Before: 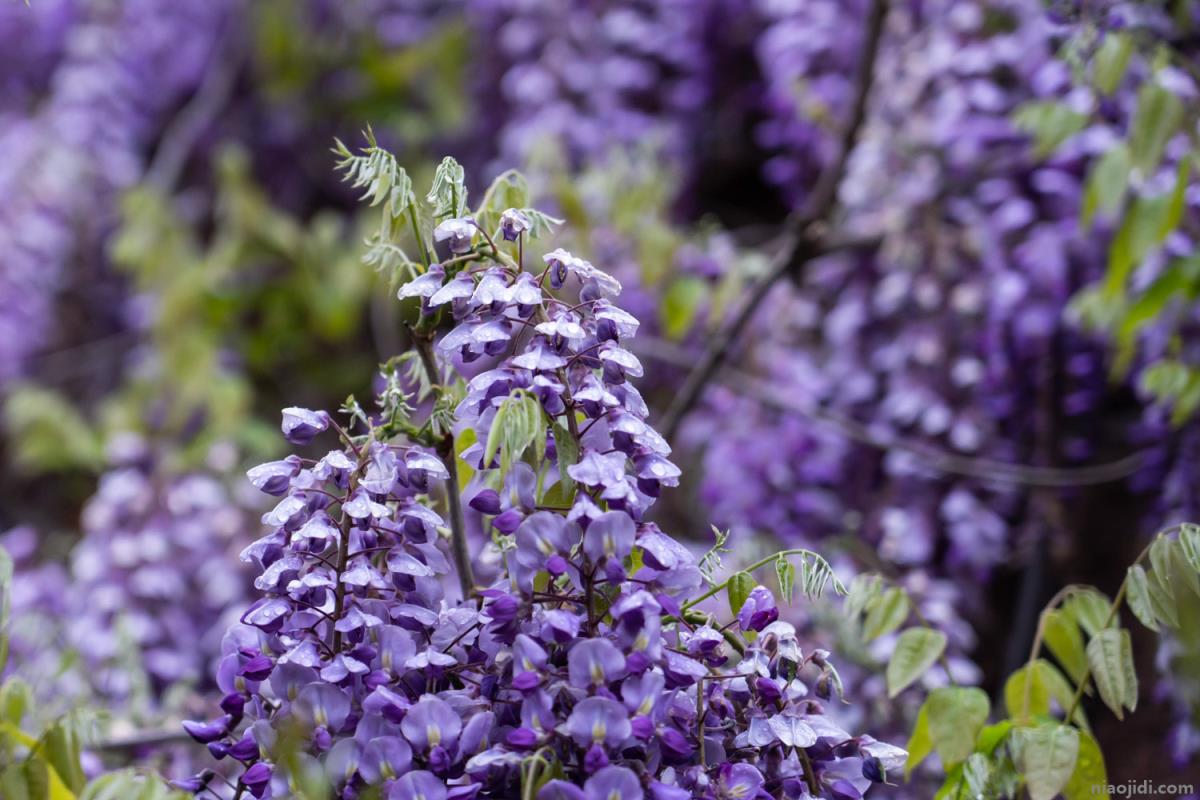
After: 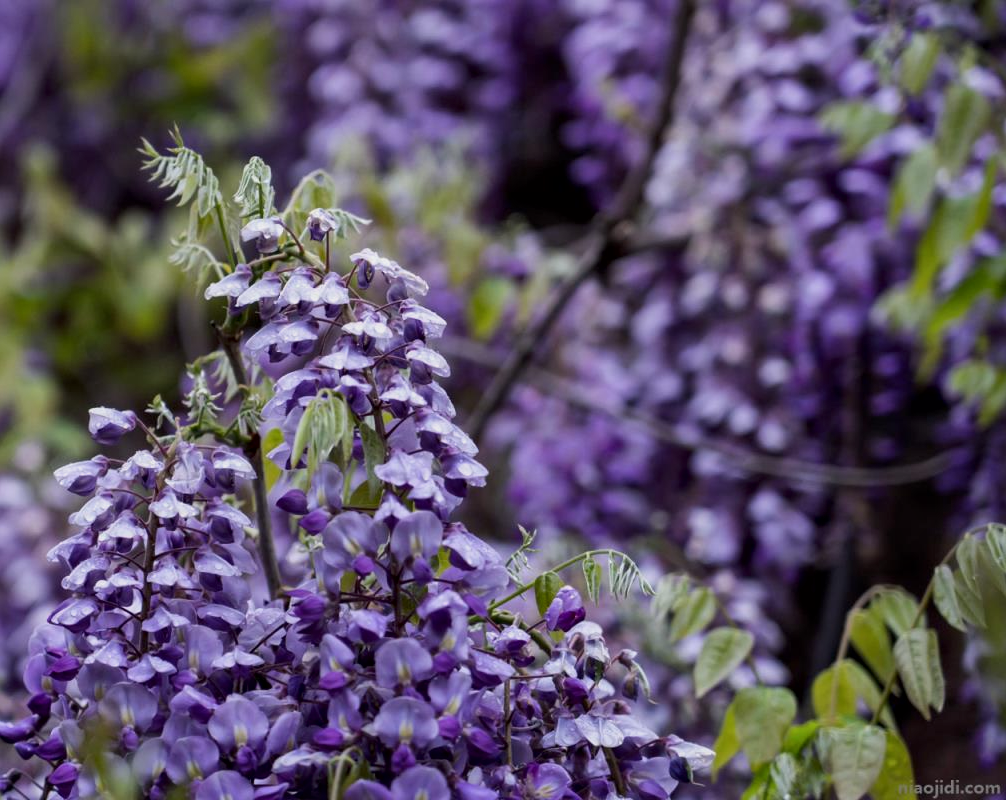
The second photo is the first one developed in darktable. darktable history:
local contrast: mode bilateral grid, contrast 30, coarseness 25, midtone range 0.2
exposure: exposure -0.36 EV, compensate highlight preservation false
crop: left 16.145%
